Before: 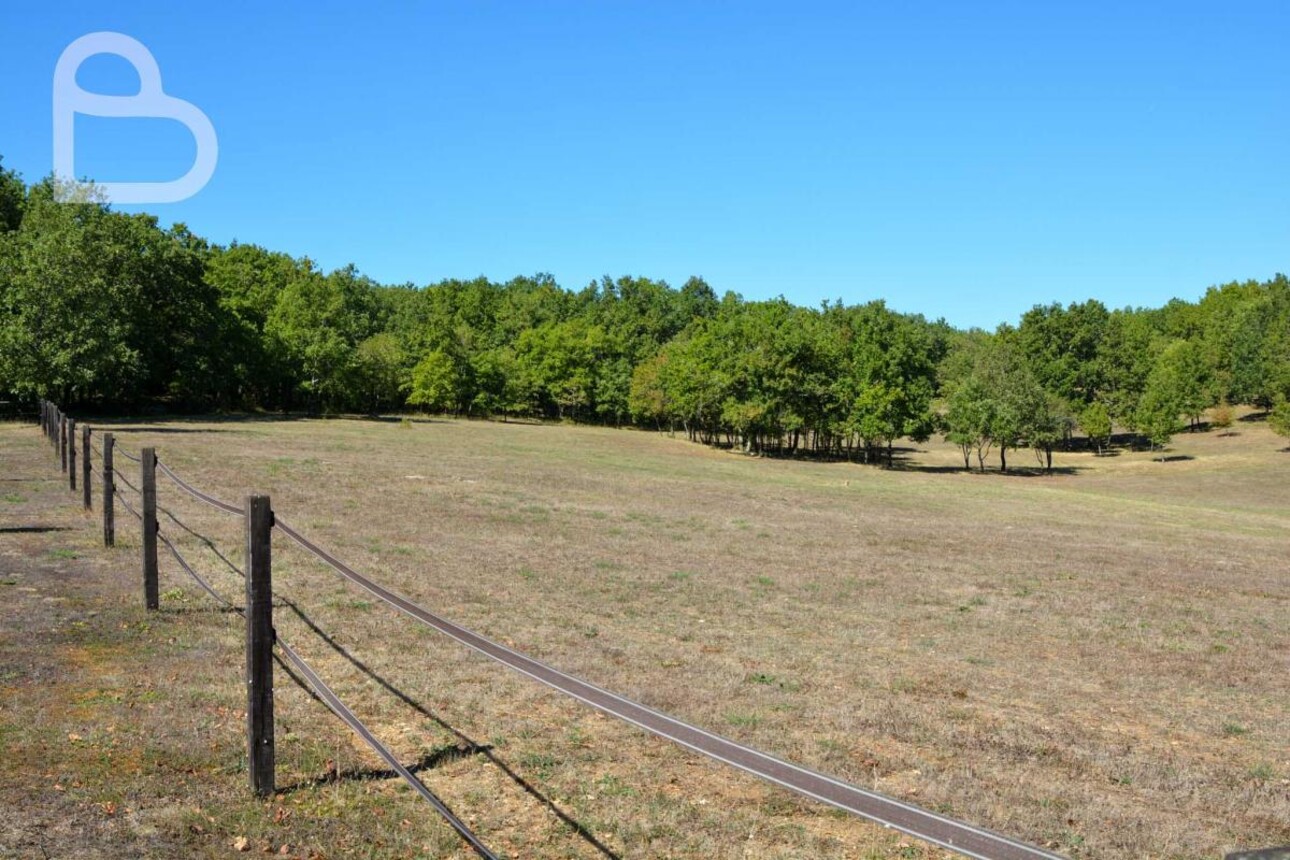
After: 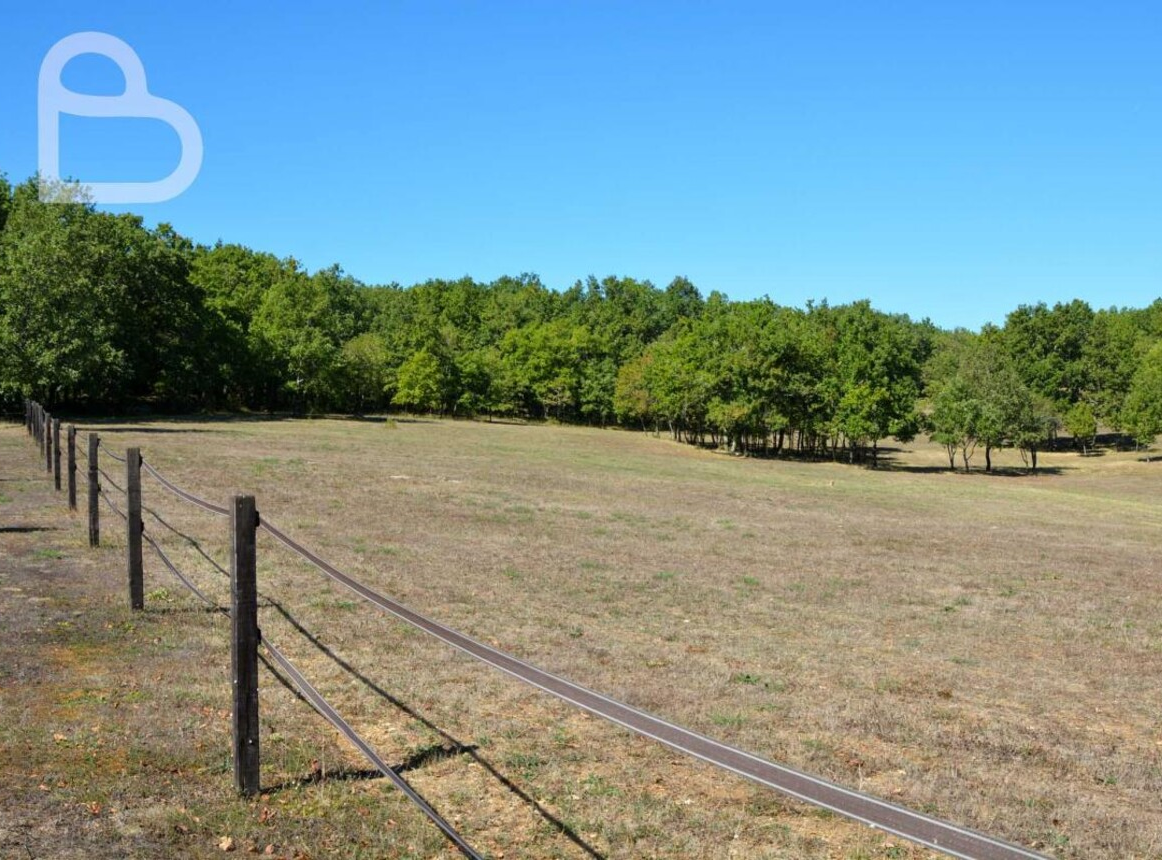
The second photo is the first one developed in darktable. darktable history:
crop and rotate: left 1.178%, right 8.725%
